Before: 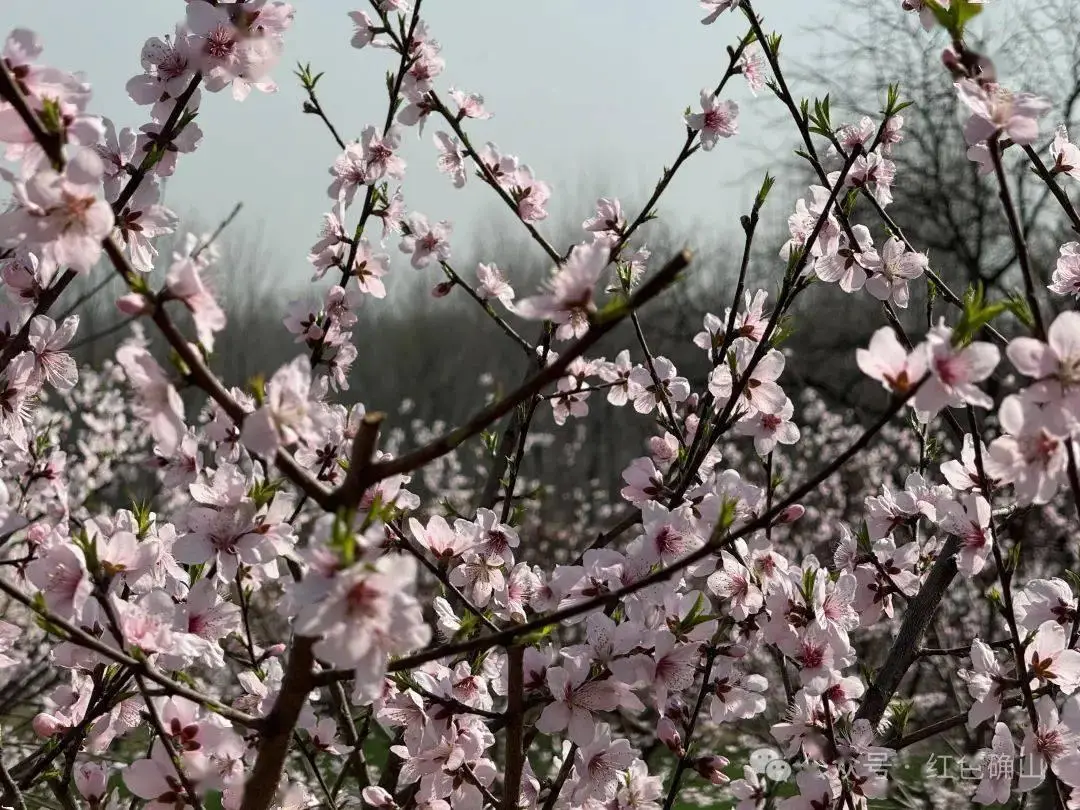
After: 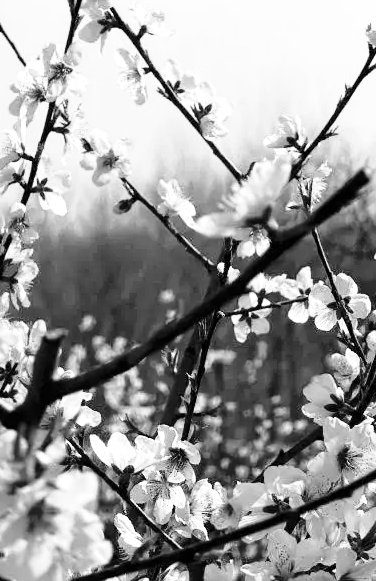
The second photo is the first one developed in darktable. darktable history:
base curve: curves: ch0 [(0, 0) (0.028, 0.03) (0.121, 0.232) (0.46, 0.748) (0.859, 0.968) (1, 1)]
color calibration: output gray [0.246, 0.254, 0.501, 0], illuminant as shot in camera, x 0.365, y 0.379, temperature 4425.21 K
crop and rotate: left 29.541%, top 10.3%, right 35.601%, bottom 17.941%
exposure: black level correction 0.001, exposure 0.5 EV, compensate exposure bias true, compensate highlight preservation false
